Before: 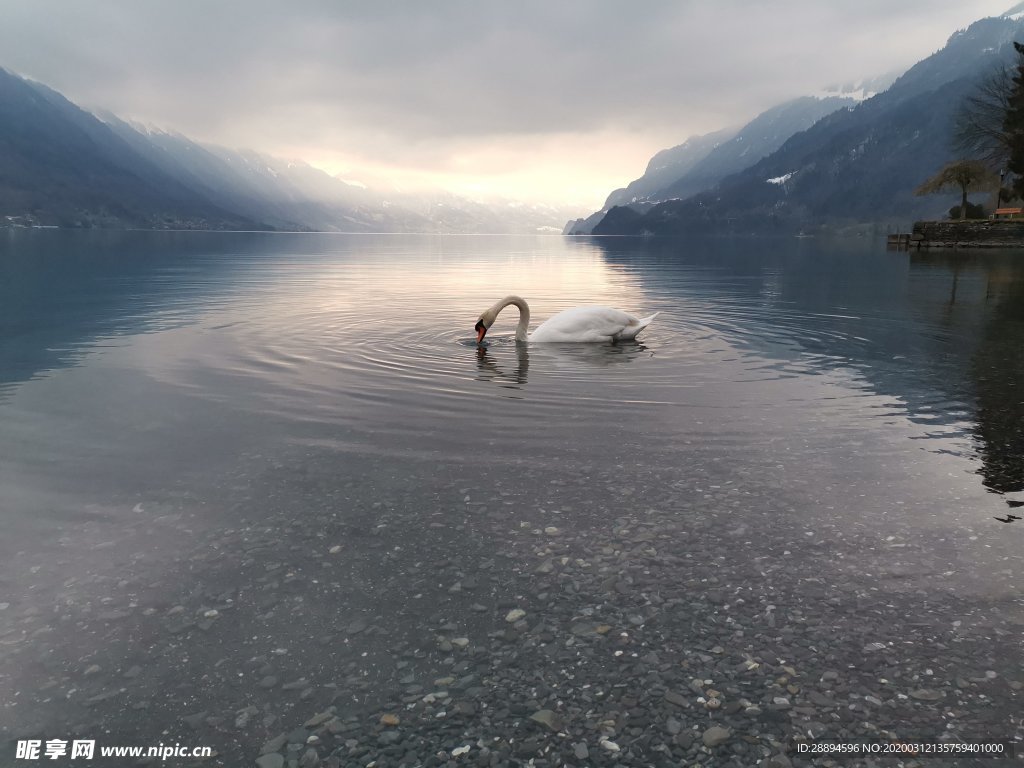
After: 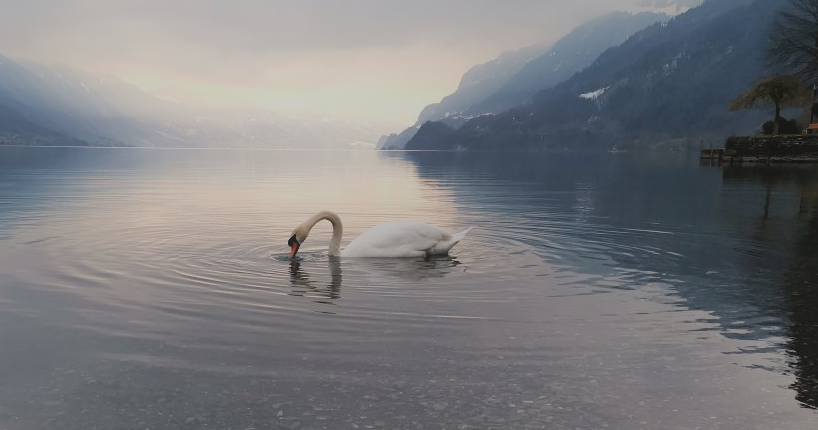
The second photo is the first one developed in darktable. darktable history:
local contrast: detail 72%
filmic rgb: black relative exposure -7.65 EV, white relative exposure 4.56 EV, hardness 3.61, contrast 1.05
crop: left 18.325%, top 11.102%, right 1.785%, bottom 32.889%
